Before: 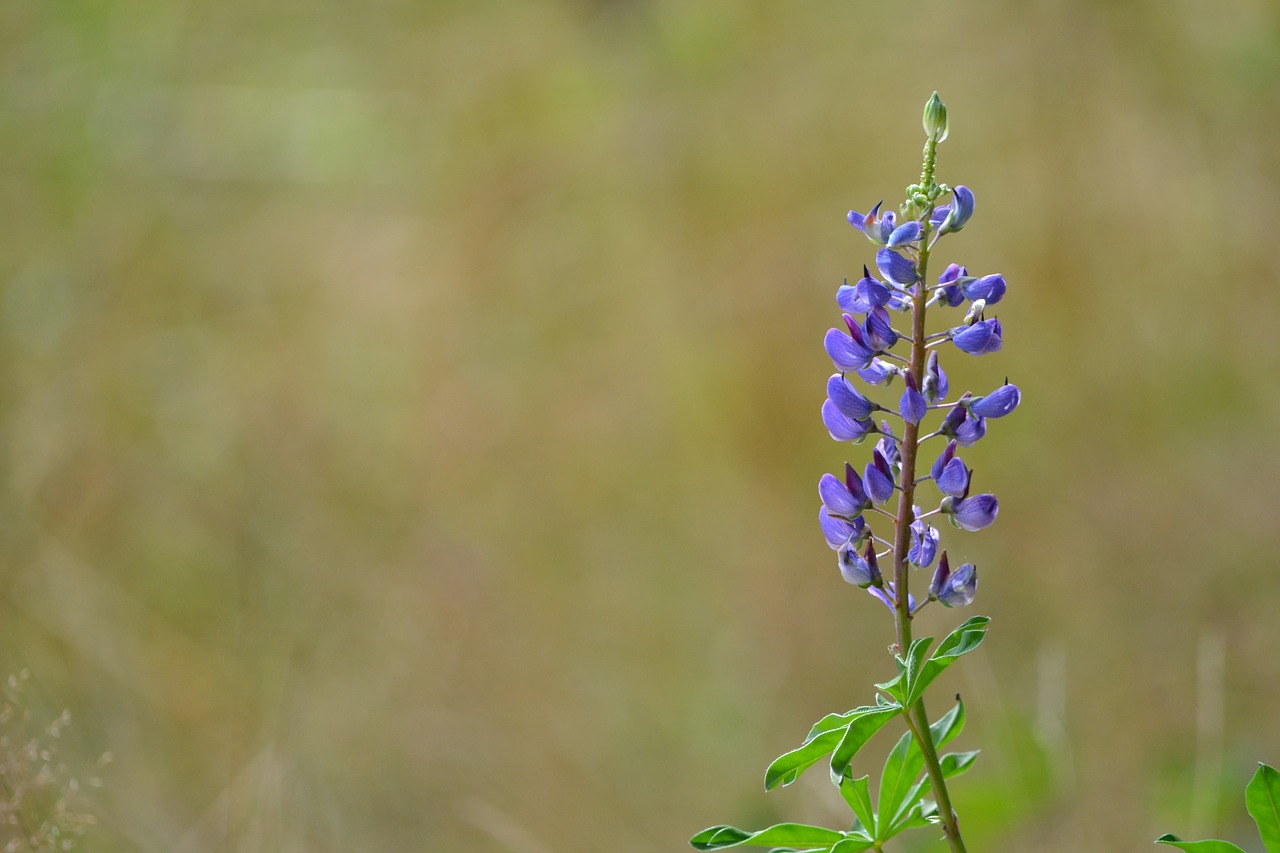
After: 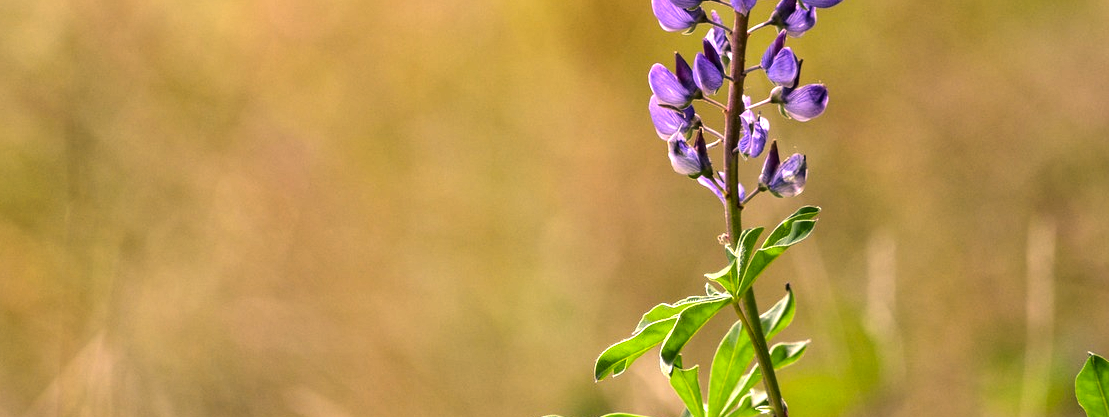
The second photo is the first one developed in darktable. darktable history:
crop and rotate: left 13.306%, top 48.129%, bottom 2.928%
tone equalizer: -8 EV -1.08 EV, -7 EV -1.01 EV, -6 EV -0.867 EV, -5 EV -0.578 EV, -3 EV 0.578 EV, -2 EV 0.867 EV, -1 EV 1.01 EV, +0 EV 1.08 EV, edges refinement/feathering 500, mask exposure compensation -1.57 EV, preserve details no
local contrast: on, module defaults
color correction: highlights a* 17.88, highlights b* 18.79
